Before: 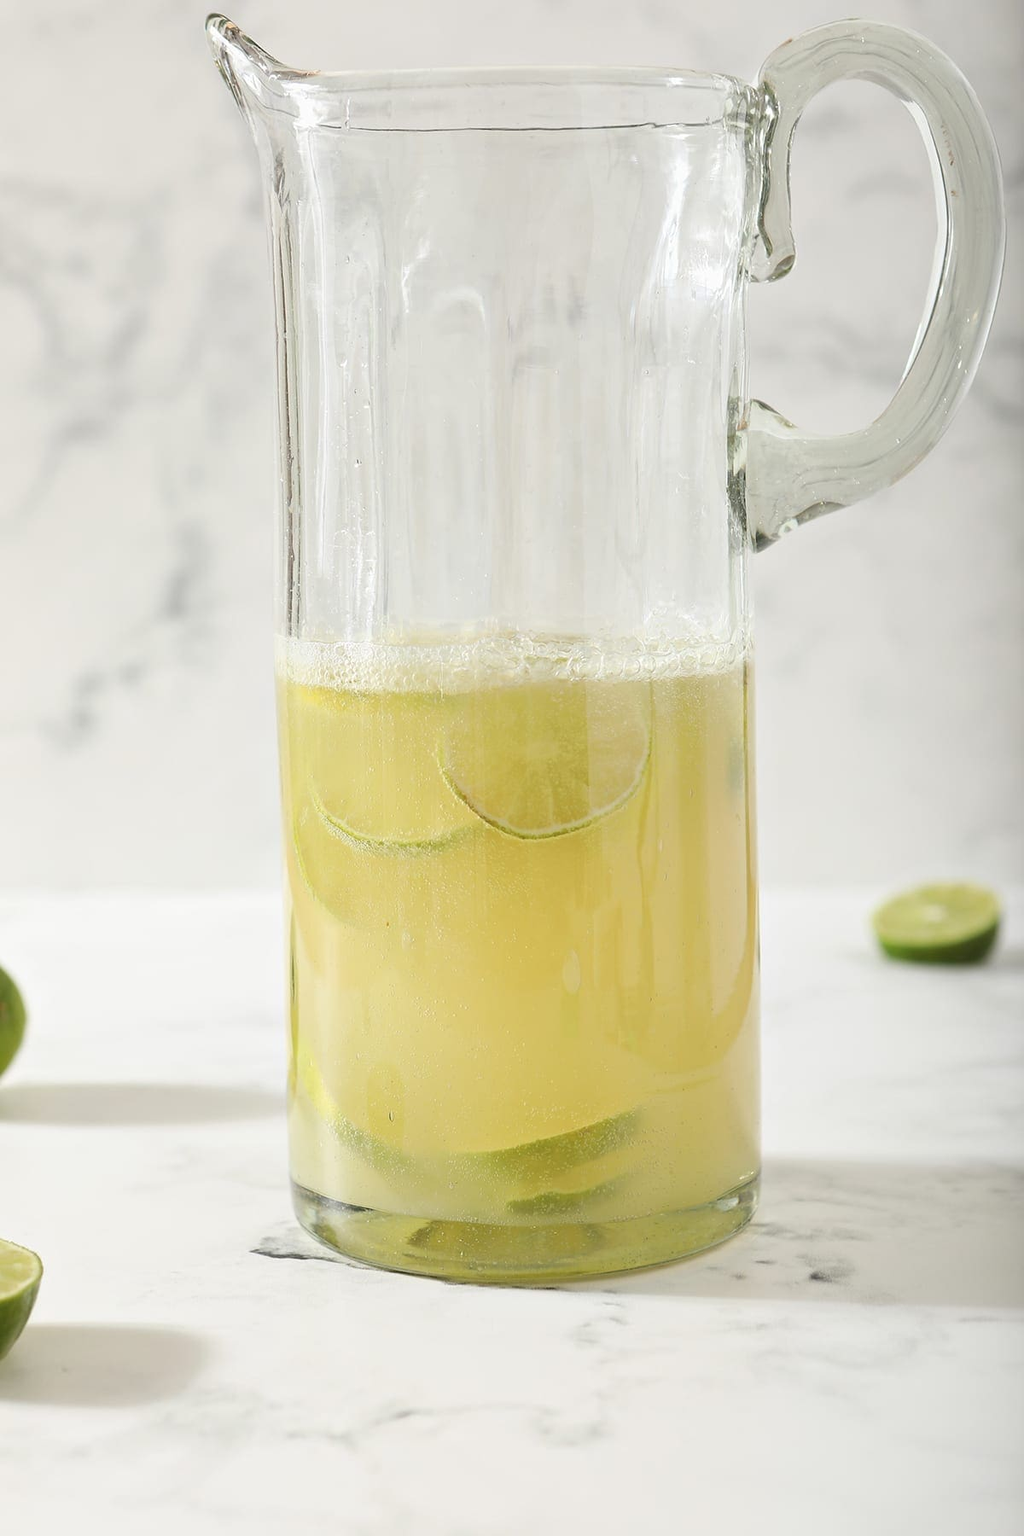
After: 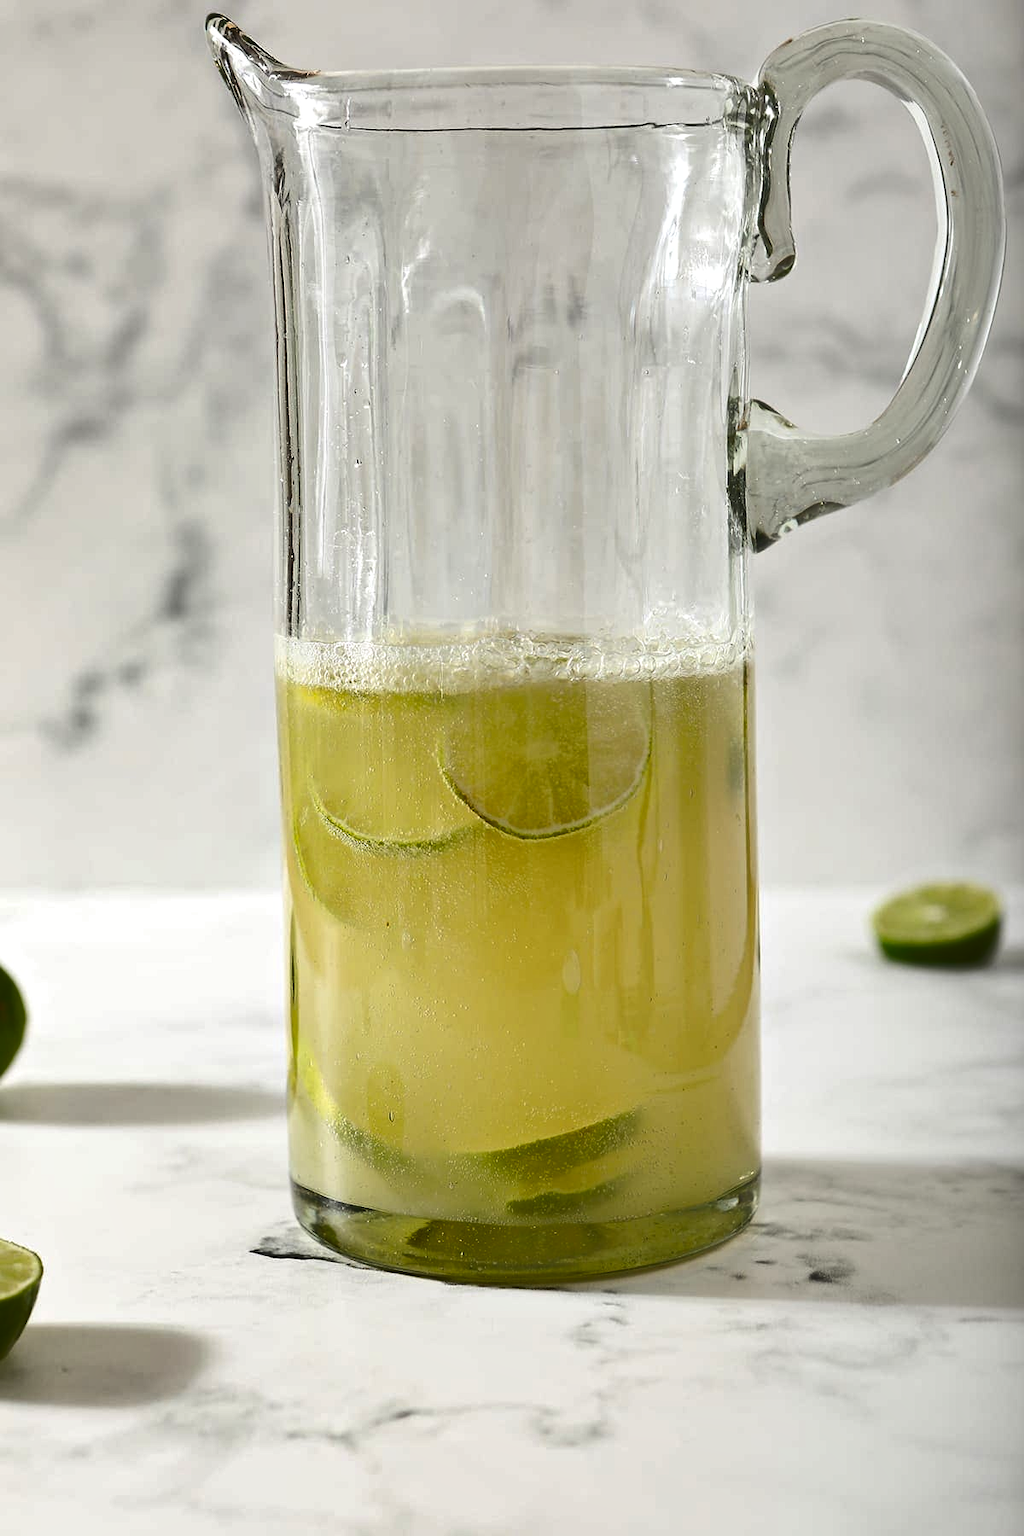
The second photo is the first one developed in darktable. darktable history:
shadows and highlights: radius 173.8, shadows 27.09, white point adjustment 3.22, highlights -68.96, soften with gaussian
